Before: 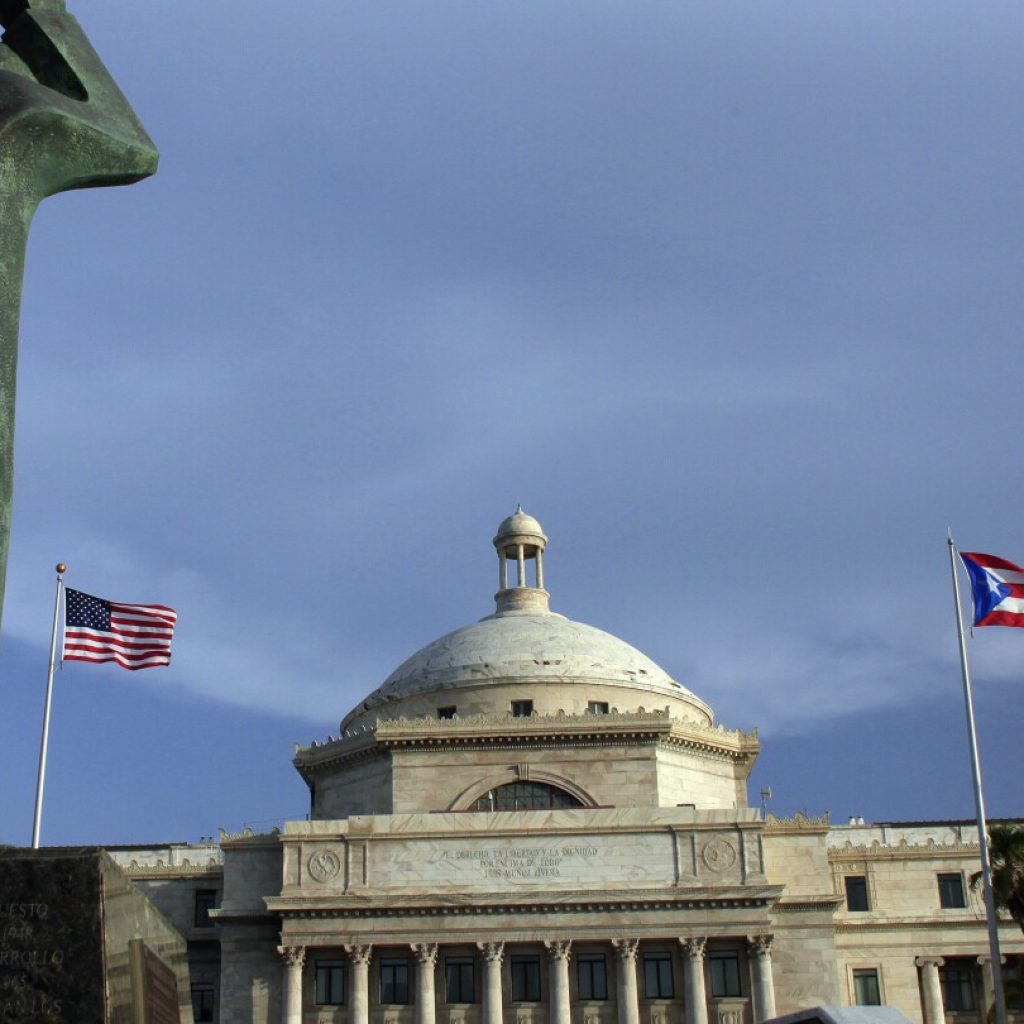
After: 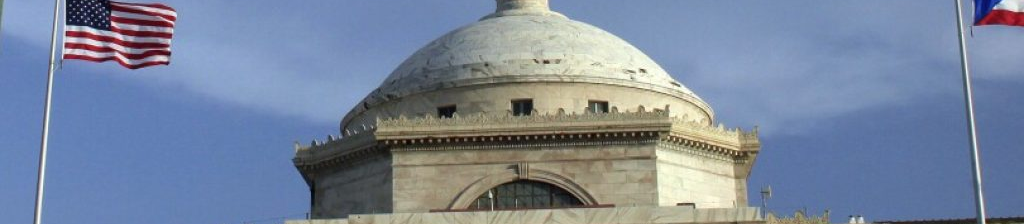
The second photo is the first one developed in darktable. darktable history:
crop and rotate: top 58.711%, bottom 19.32%
